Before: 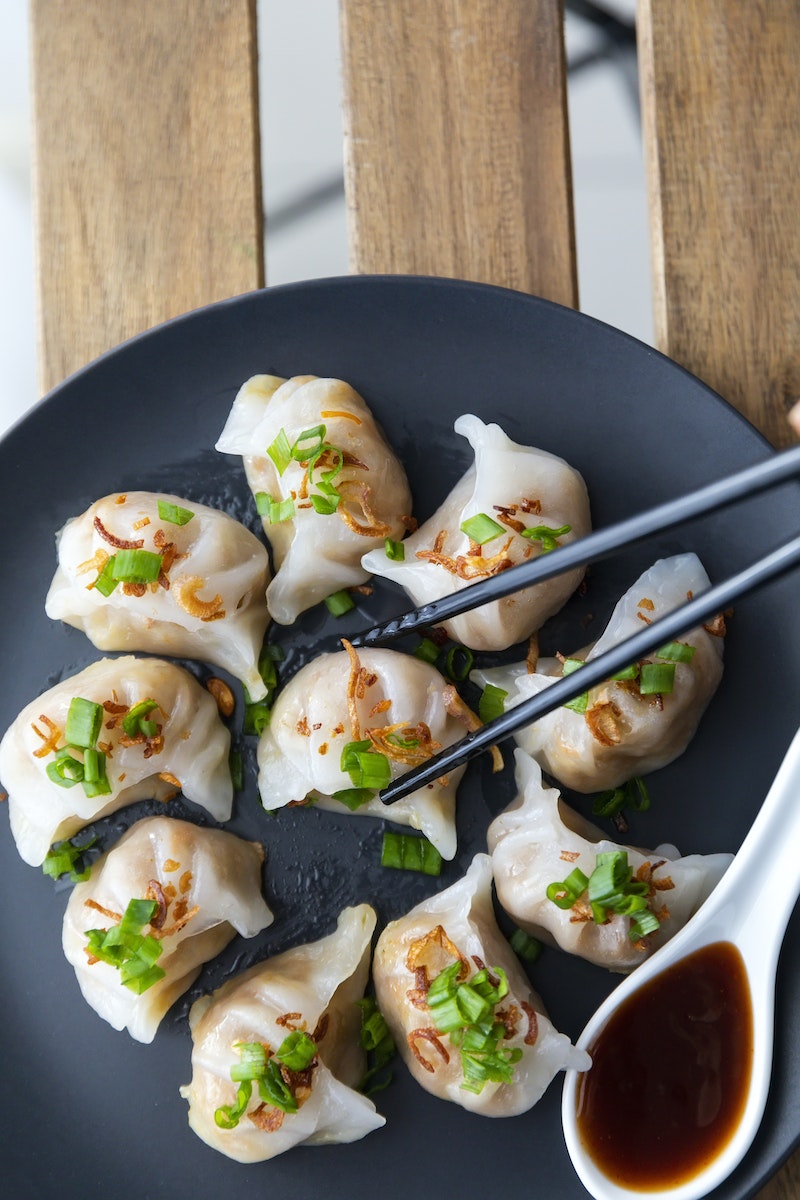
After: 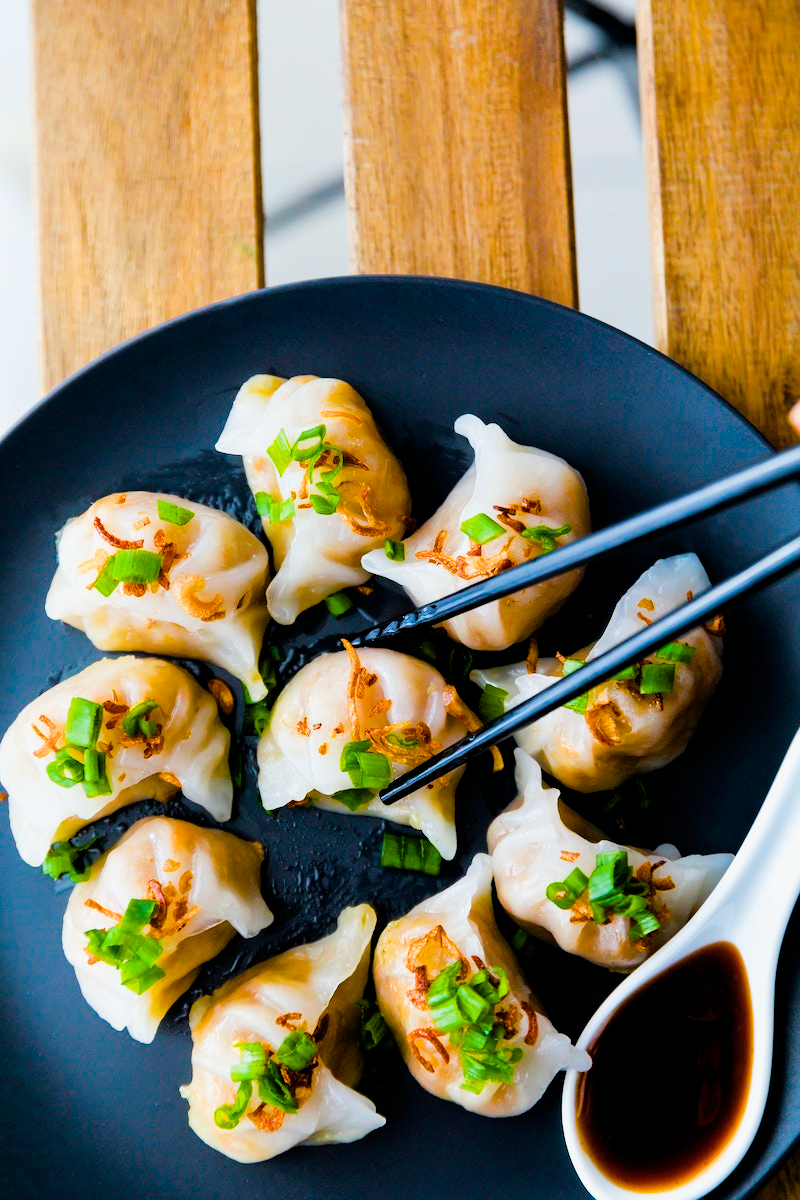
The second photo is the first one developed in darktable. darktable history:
color balance rgb: linear chroma grading › shadows 10%, linear chroma grading › highlights 10%, linear chroma grading › global chroma 15%, linear chroma grading › mid-tones 15%, perceptual saturation grading › global saturation 40%, perceptual saturation grading › highlights -25%, perceptual saturation grading › mid-tones 35%, perceptual saturation grading › shadows 35%, perceptual brilliance grading › global brilliance 11.29%, global vibrance 11.29%
filmic rgb: black relative exposure -5 EV, white relative exposure 3.5 EV, hardness 3.19, contrast 1.2, highlights saturation mix -50%
